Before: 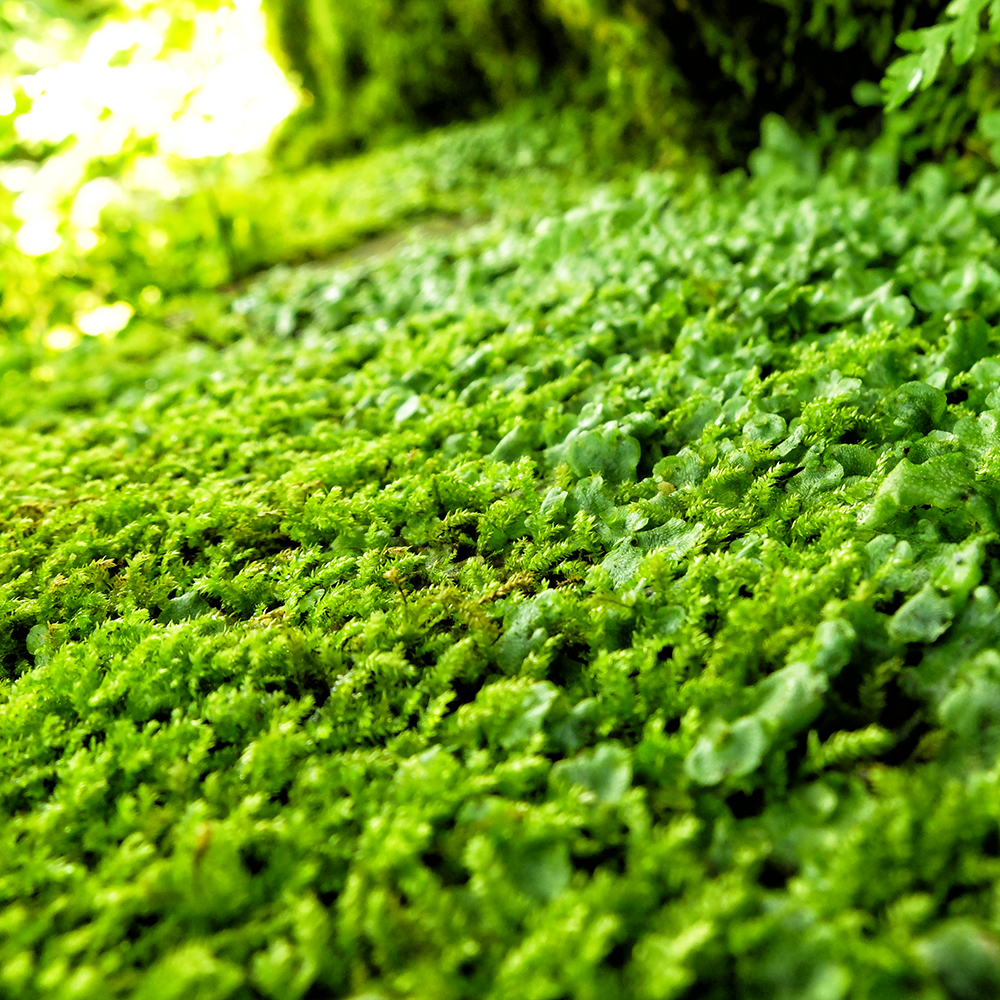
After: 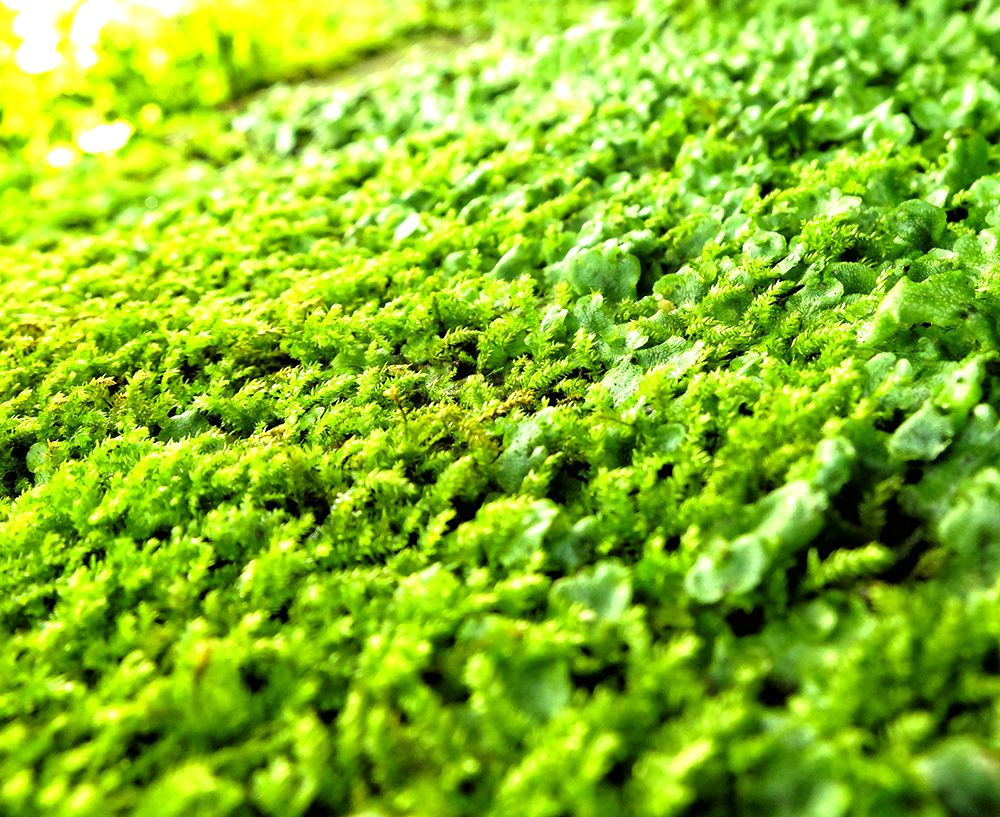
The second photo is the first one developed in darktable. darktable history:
tone equalizer: -8 EV -0.72 EV, -7 EV -0.733 EV, -6 EV -0.625 EV, -5 EV -0.374 EV, -3 EV 0.401 EV, -2 EV 0.6 EV, -1 EV 0.683 EV, +0 EV 0.745 EV, smoothing diameter 24.8%, edges refinement/feathering 5.57, preserve details guided filter
crop and rotate: top 18.233%
